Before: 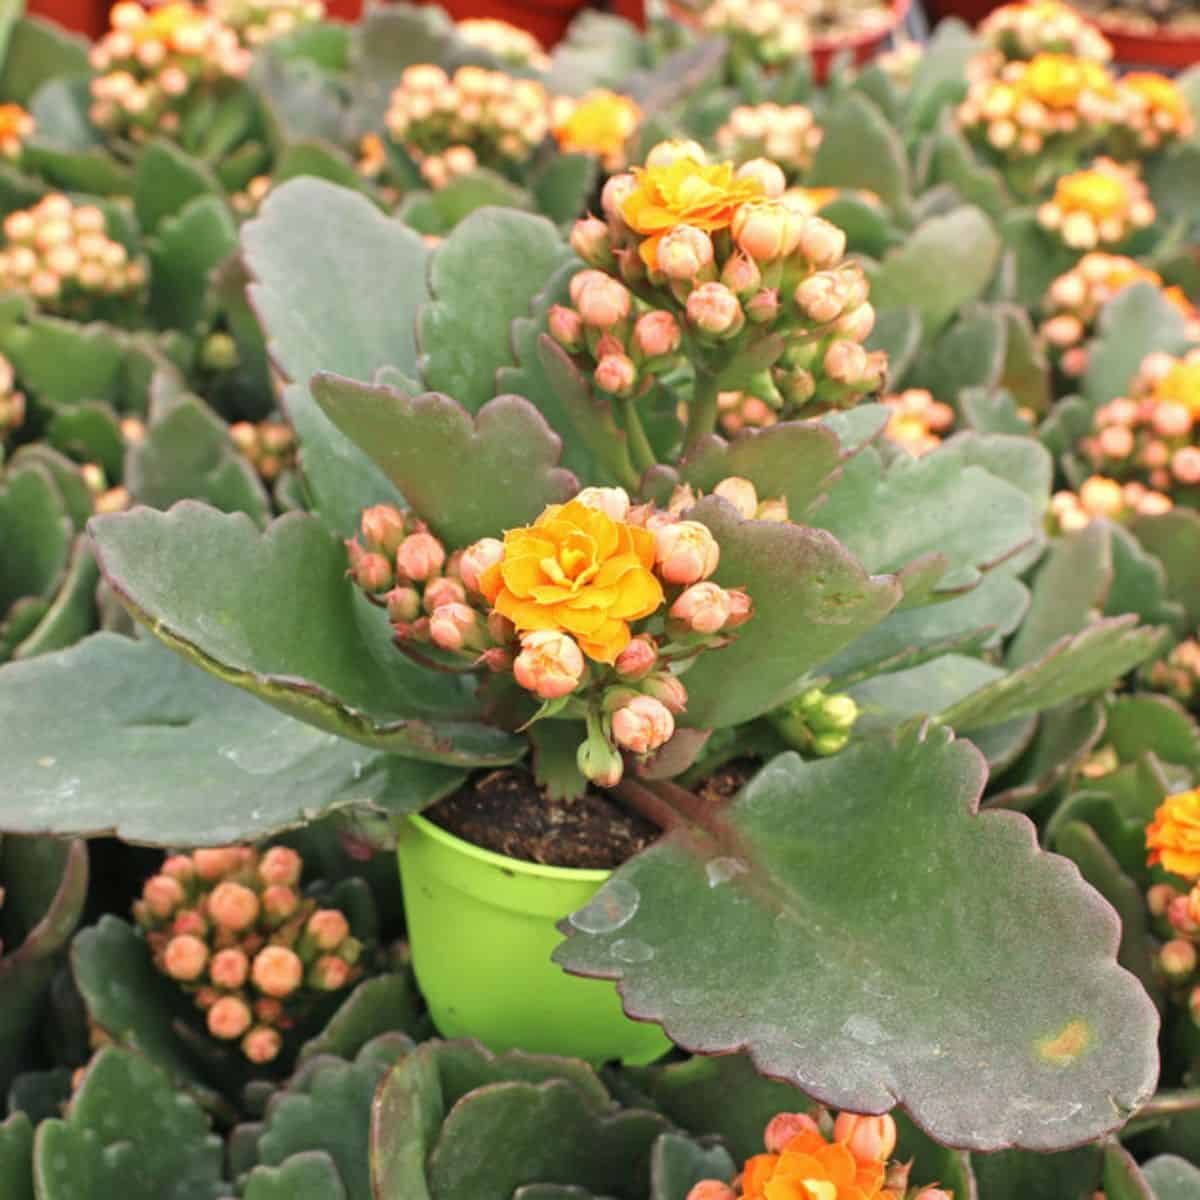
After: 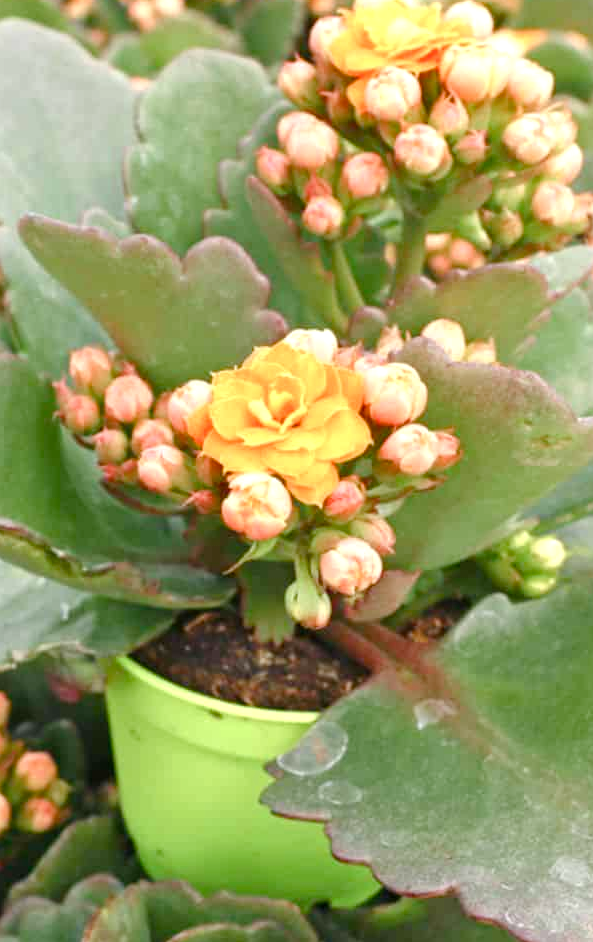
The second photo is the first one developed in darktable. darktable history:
crop and rotate: angle 0.02°, left 24.353%, top 13.219%, right 26.156%, bottom 8.224%
color balance rgb: perceptual saturation grading › global saturation 20%, perceptual saturation grading › highlights -50%, perceptual saturation grading › shadows 30%, perceptual brilliance grading › global brilliance 10%, perceptual brilliance grading › shadows 15%
